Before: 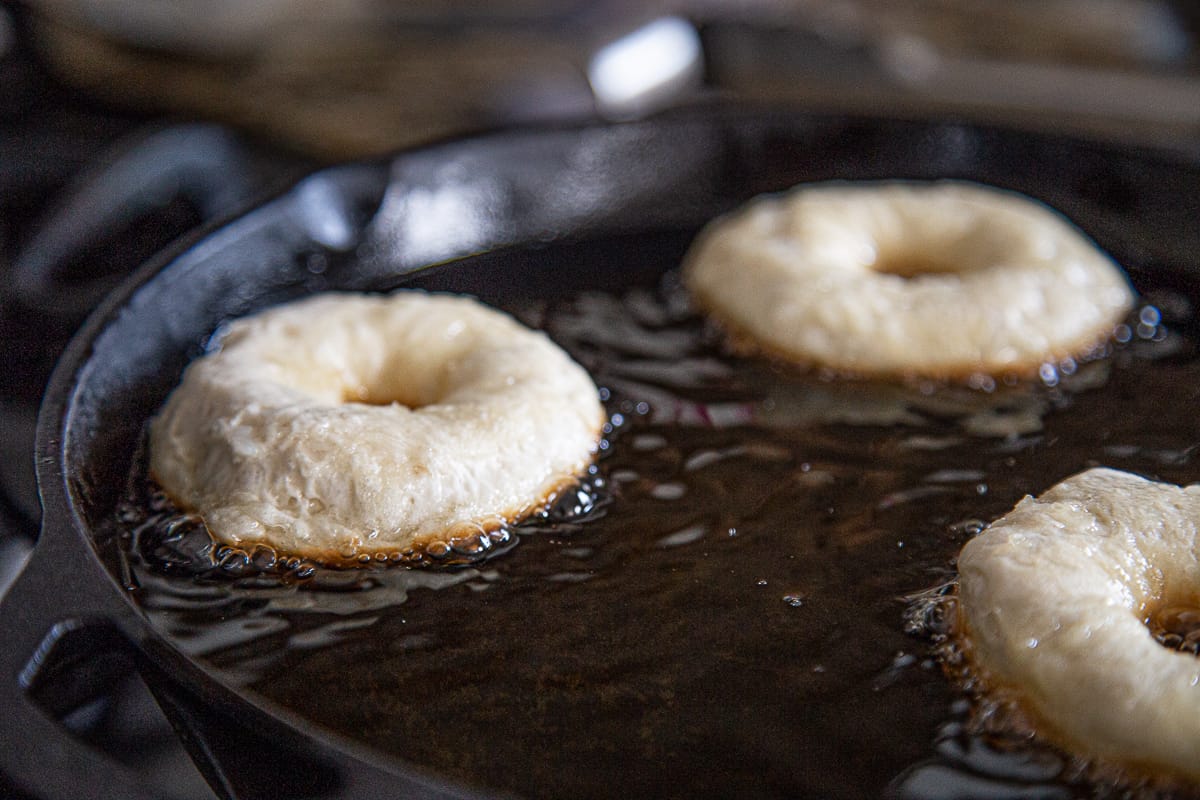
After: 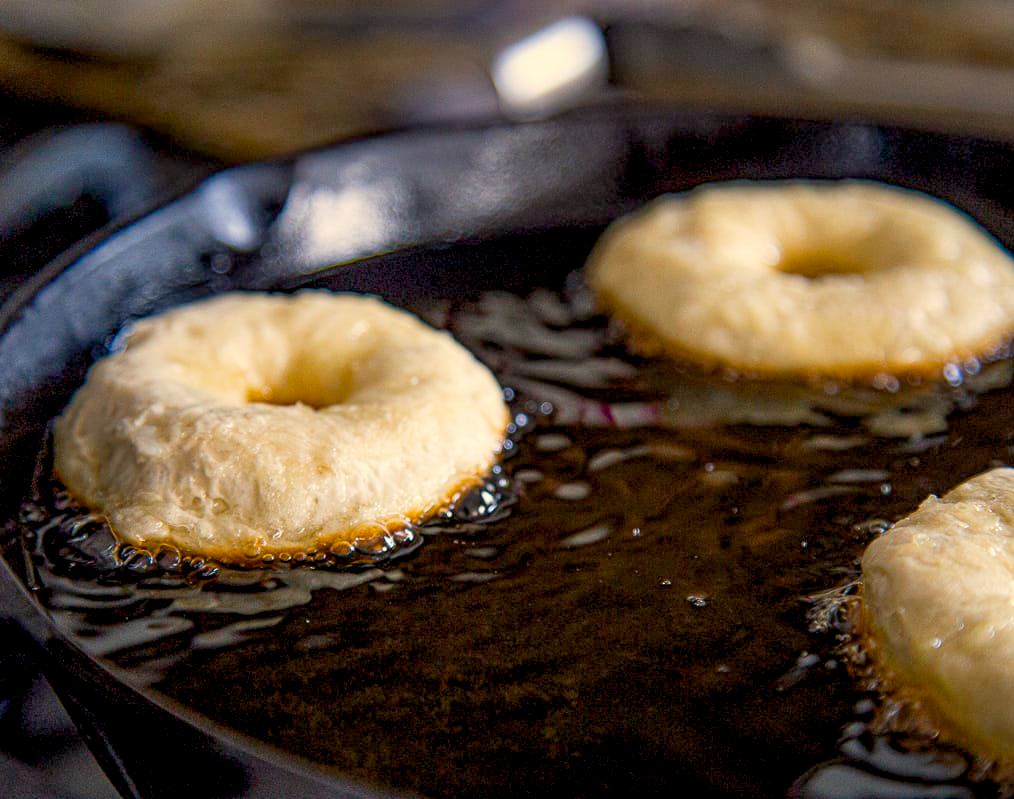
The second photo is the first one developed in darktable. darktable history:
exposure: exposure 0.298 EV, compensate exposure bias true, compensate highlight preservation false
color correction: highlights a* -4.44, highlights b* 6.79
crop: left 8.047%, right 7.446%
color balance rgb: highlights gain › chroma 3.83%, highlights gain › hue 59.1°, global offset › luminance -0.897%, linear chroma grading › global chroma 14.995%, perceptual saturation grading › global saturation 25.235%, contrast -10.09%
